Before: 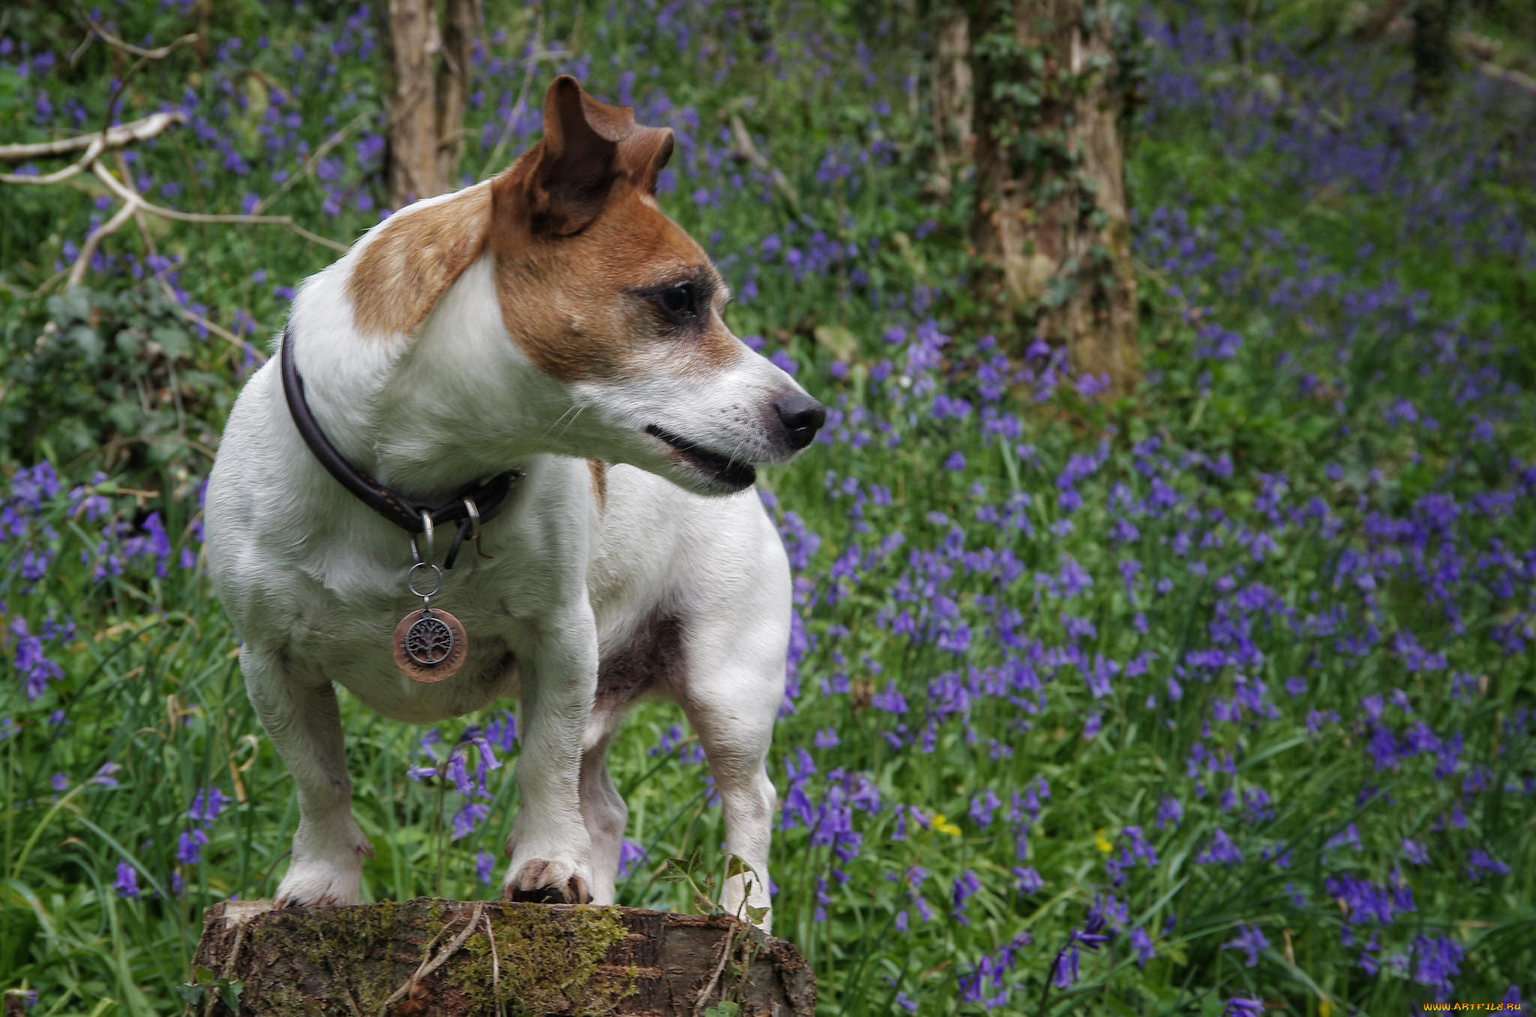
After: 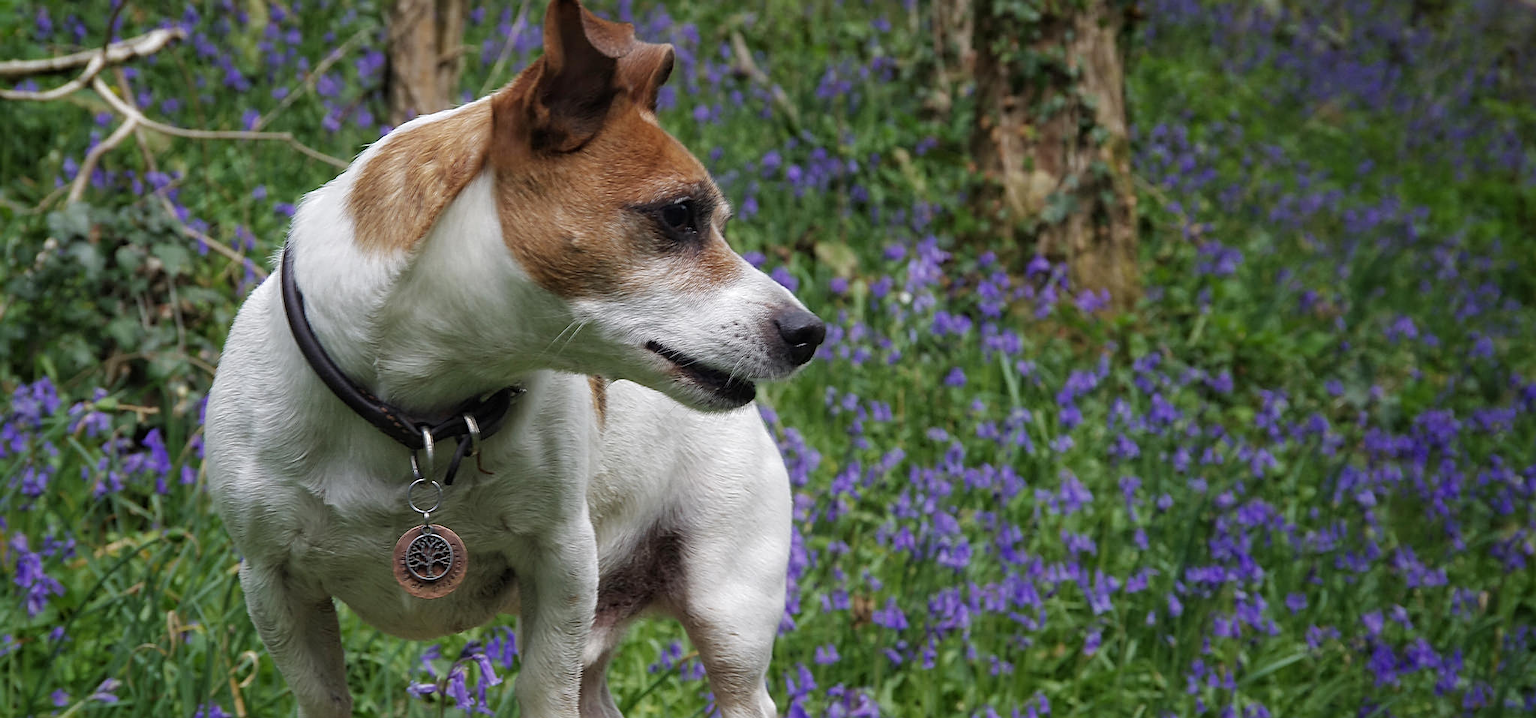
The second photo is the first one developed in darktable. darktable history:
crop and rotate: top 8.293%, bottom 20.996%
sharpen: on, module defaults
